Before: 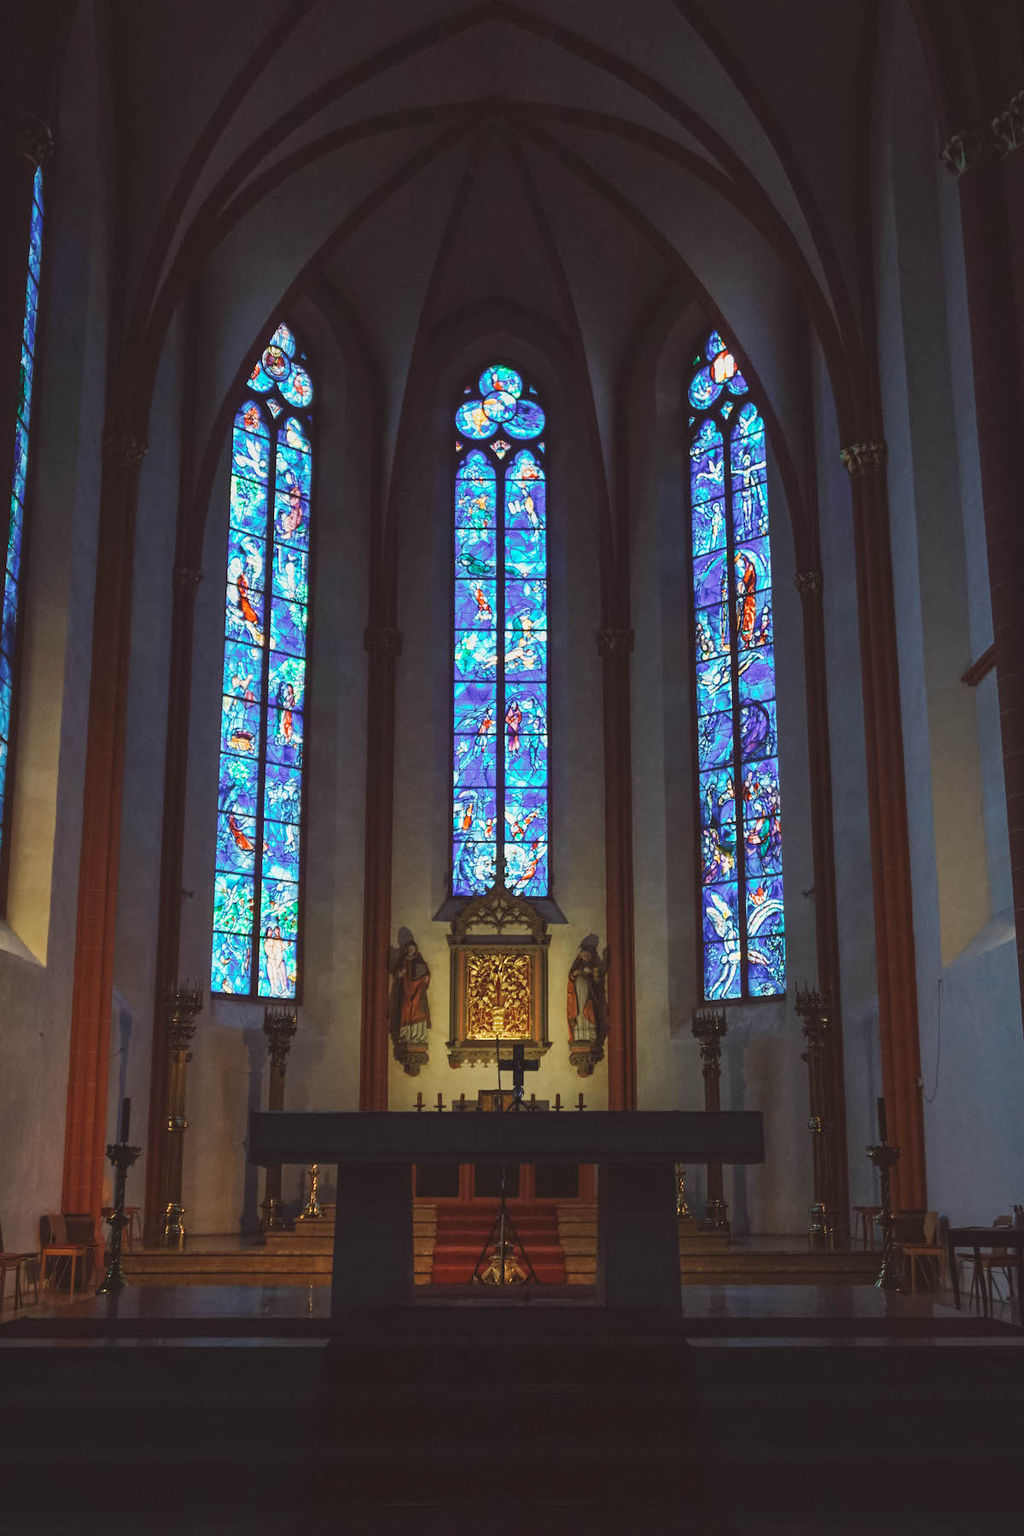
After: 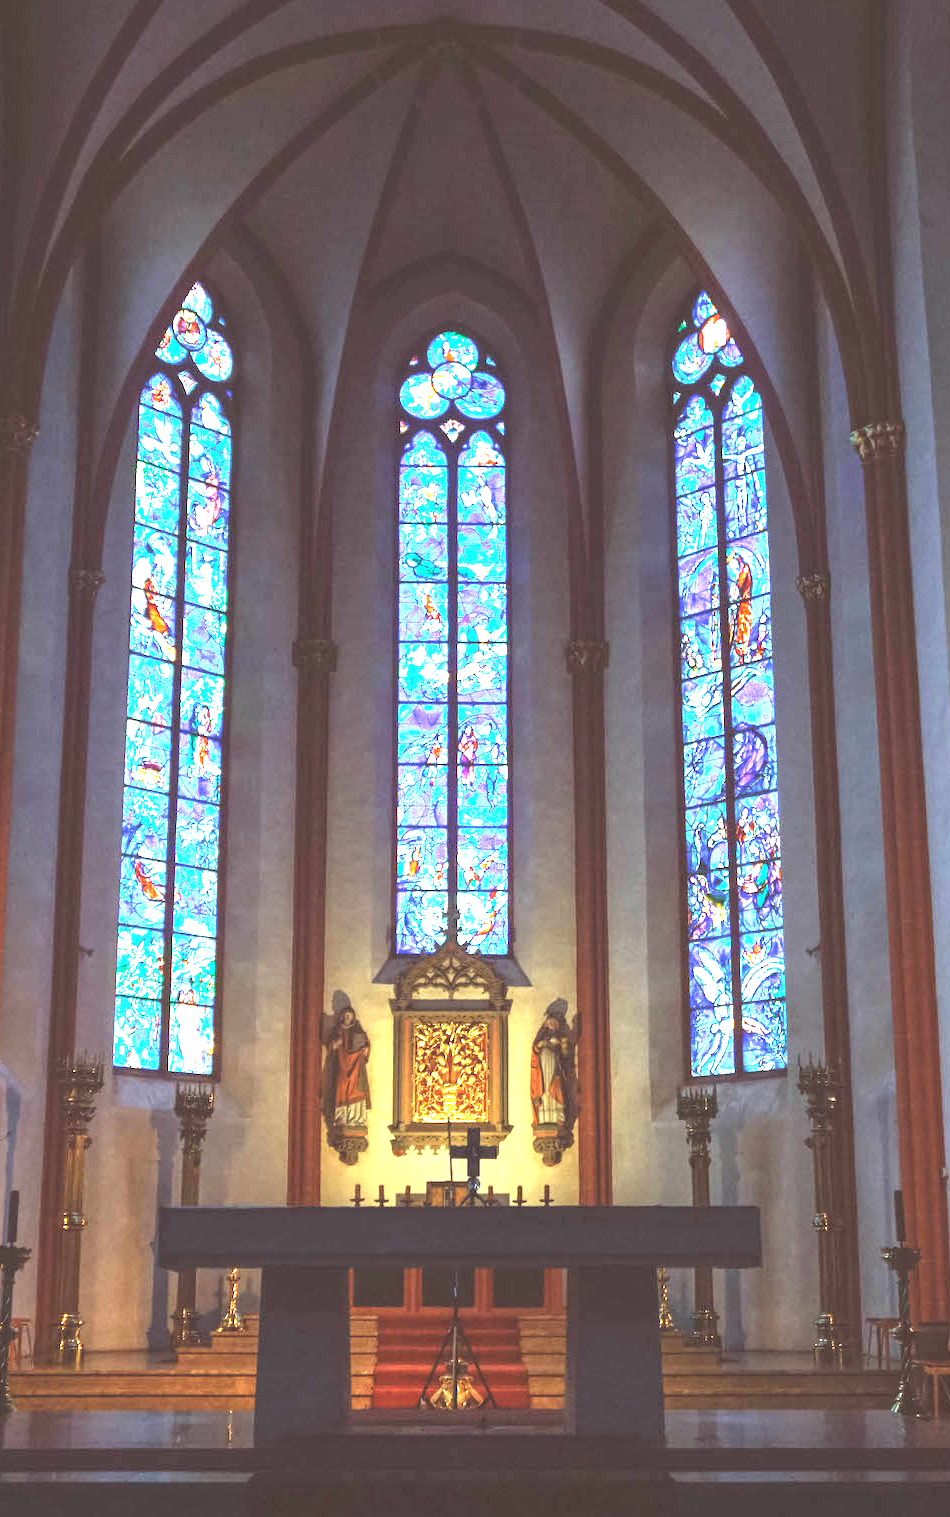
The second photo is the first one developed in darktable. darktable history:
crop: left 11.225%, top 5.381%, right 9.565%, bottom 10.314%
exposure: black level correction 0, exposure 1.975 EV, compensate exposure bias true, compensate highlight preservation false
